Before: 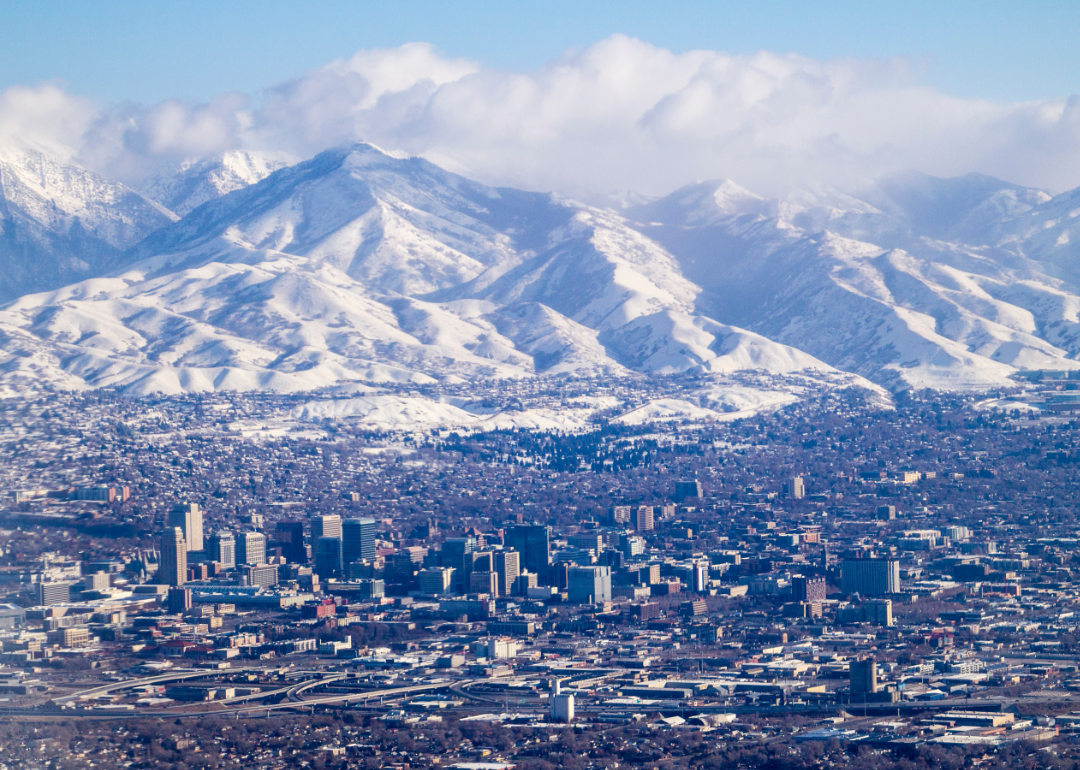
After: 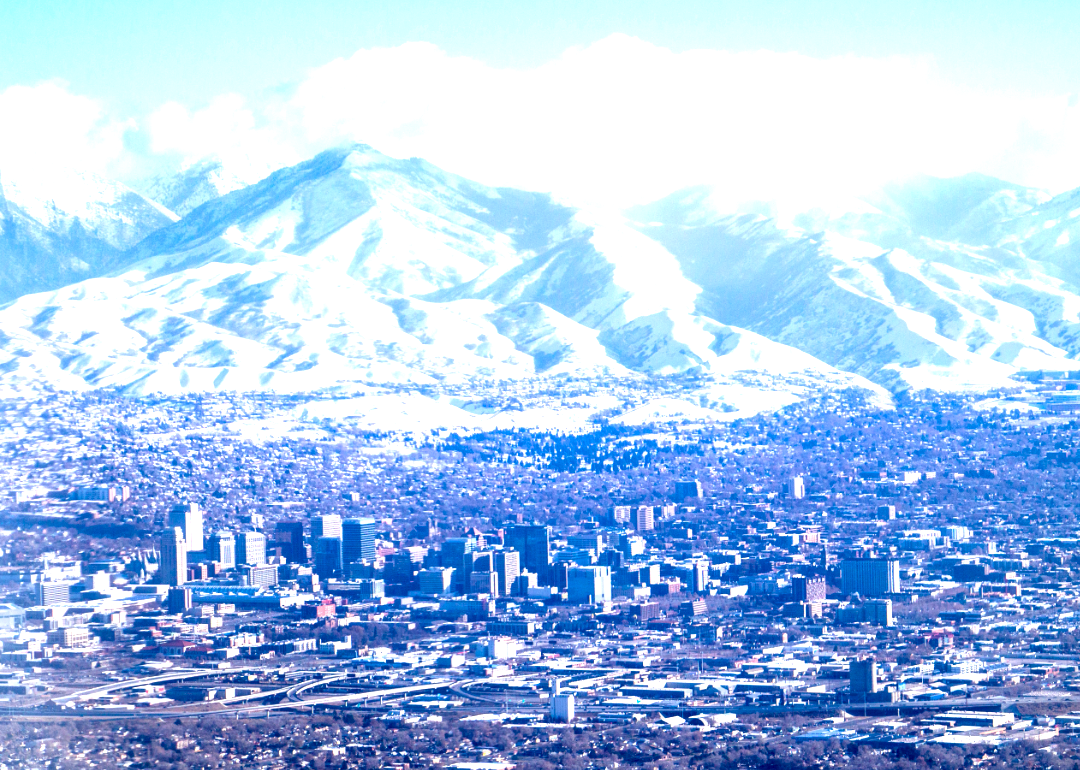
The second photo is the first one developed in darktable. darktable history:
exposure: black level correction 0.001, exposure 1.3 EV, compensate highlight preservation false
color calibration: x 0.367, y 0.376, temperature 4372.25 K
